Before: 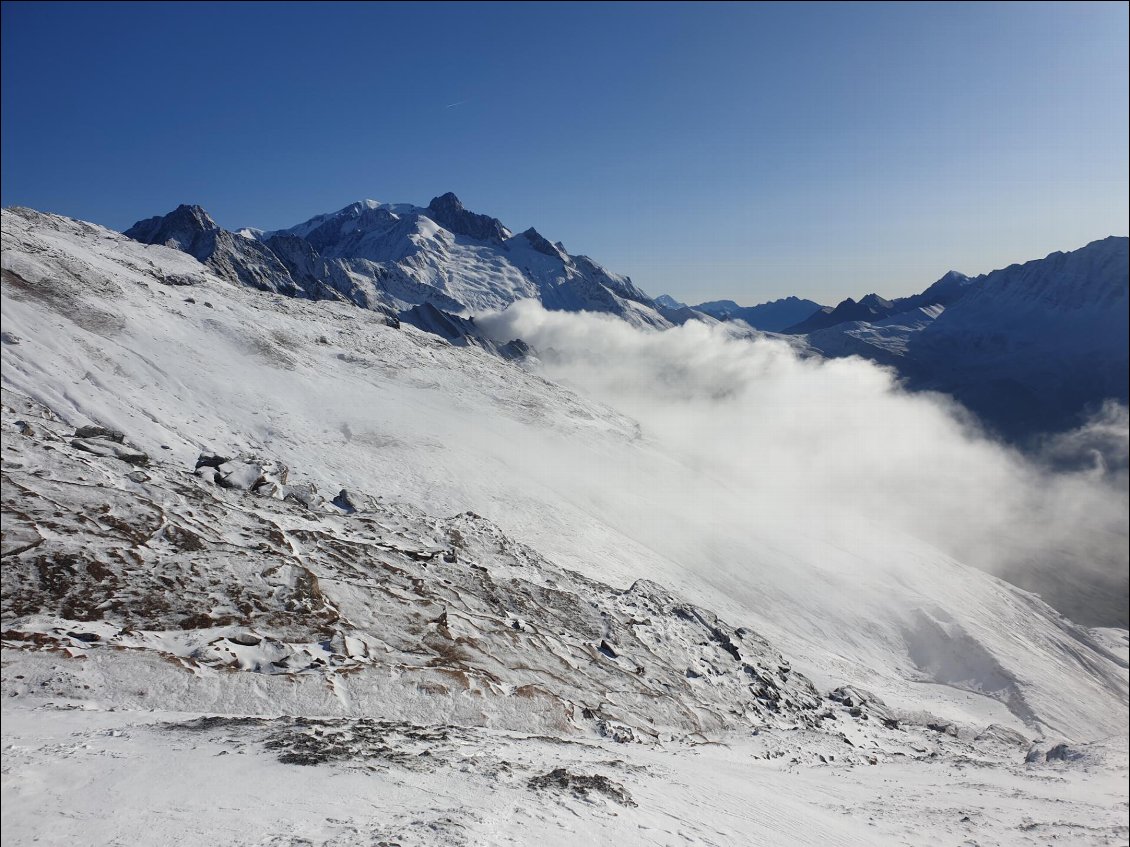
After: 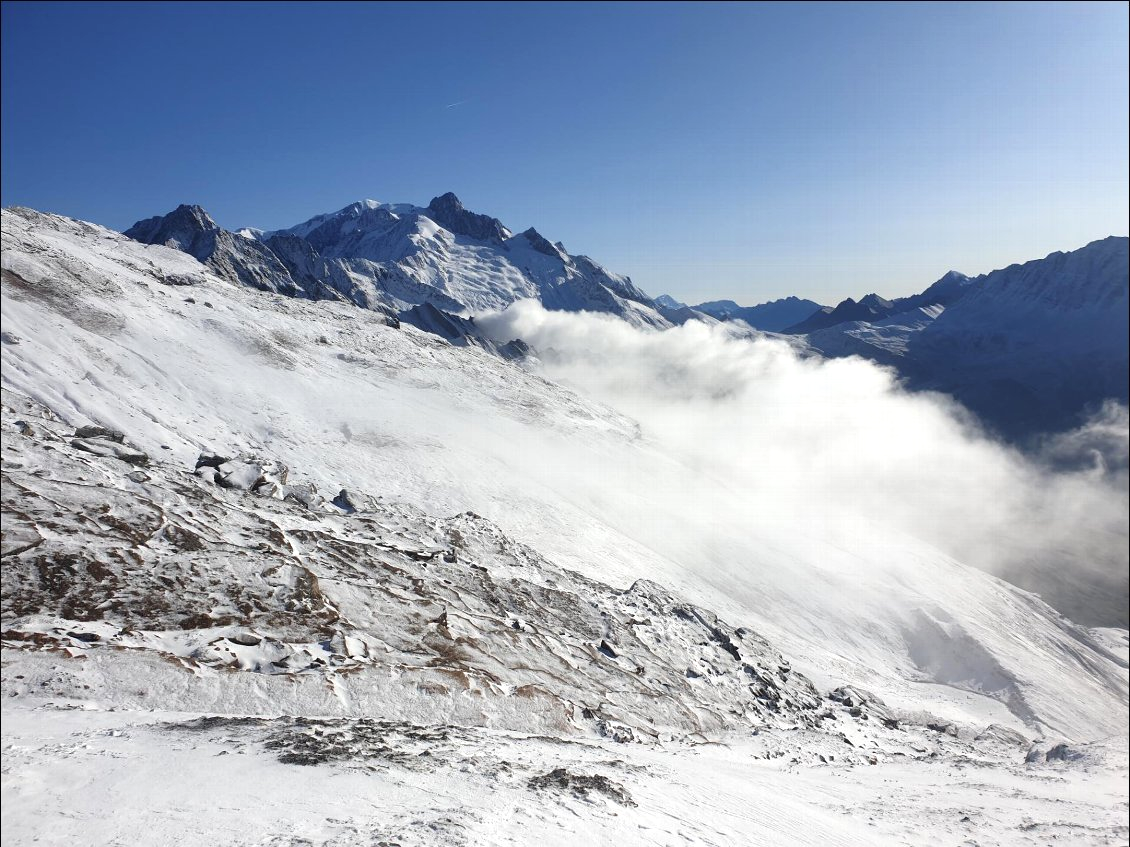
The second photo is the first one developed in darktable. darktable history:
contrast brightness saturation: saturation -0.054
exposure: black level correction 0, exposure 0.498 EV, compensate highlight preservation false
